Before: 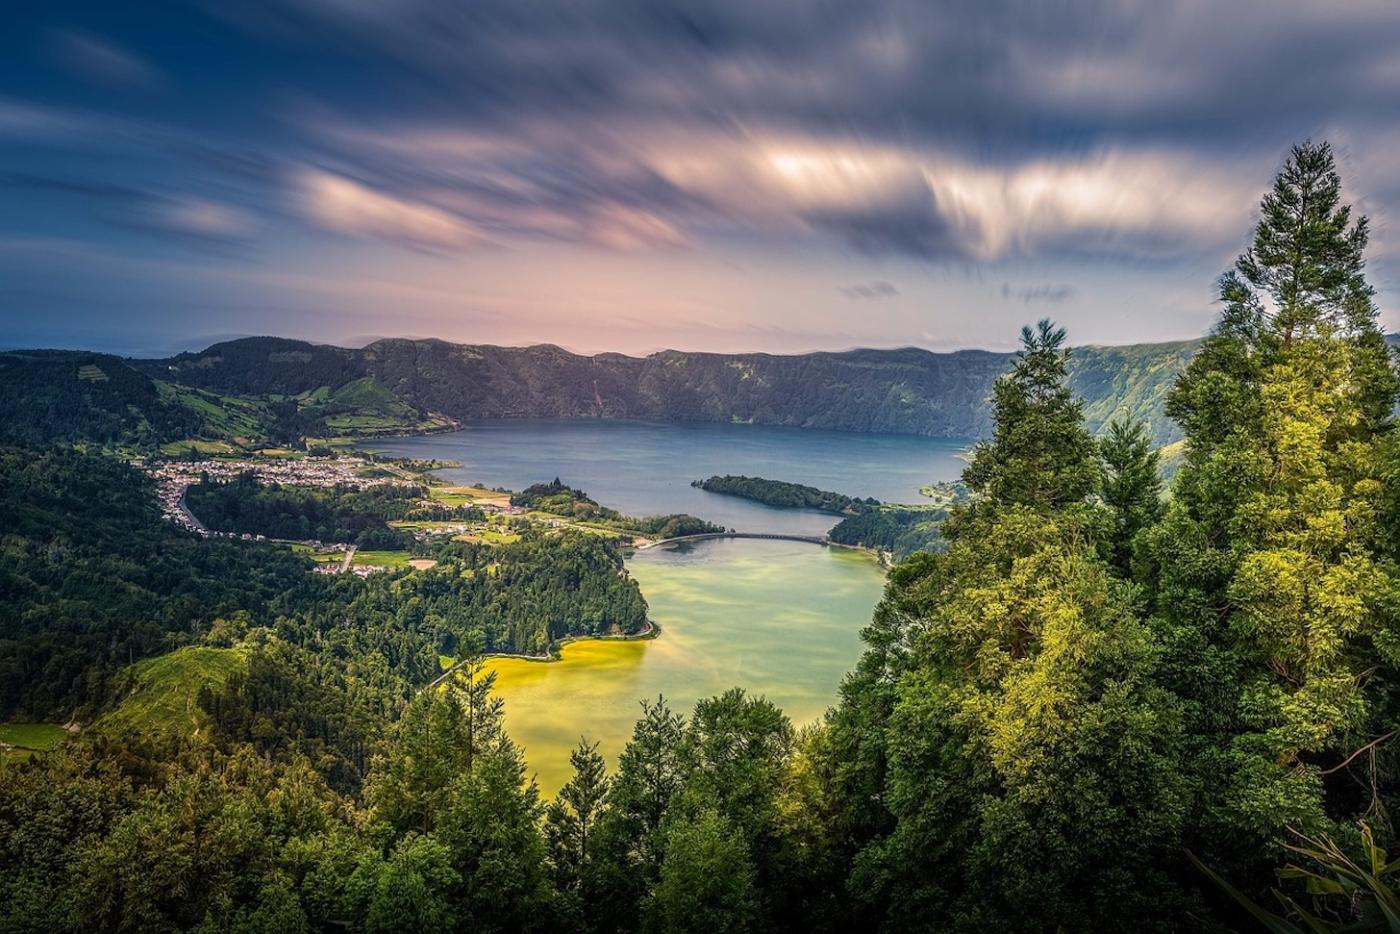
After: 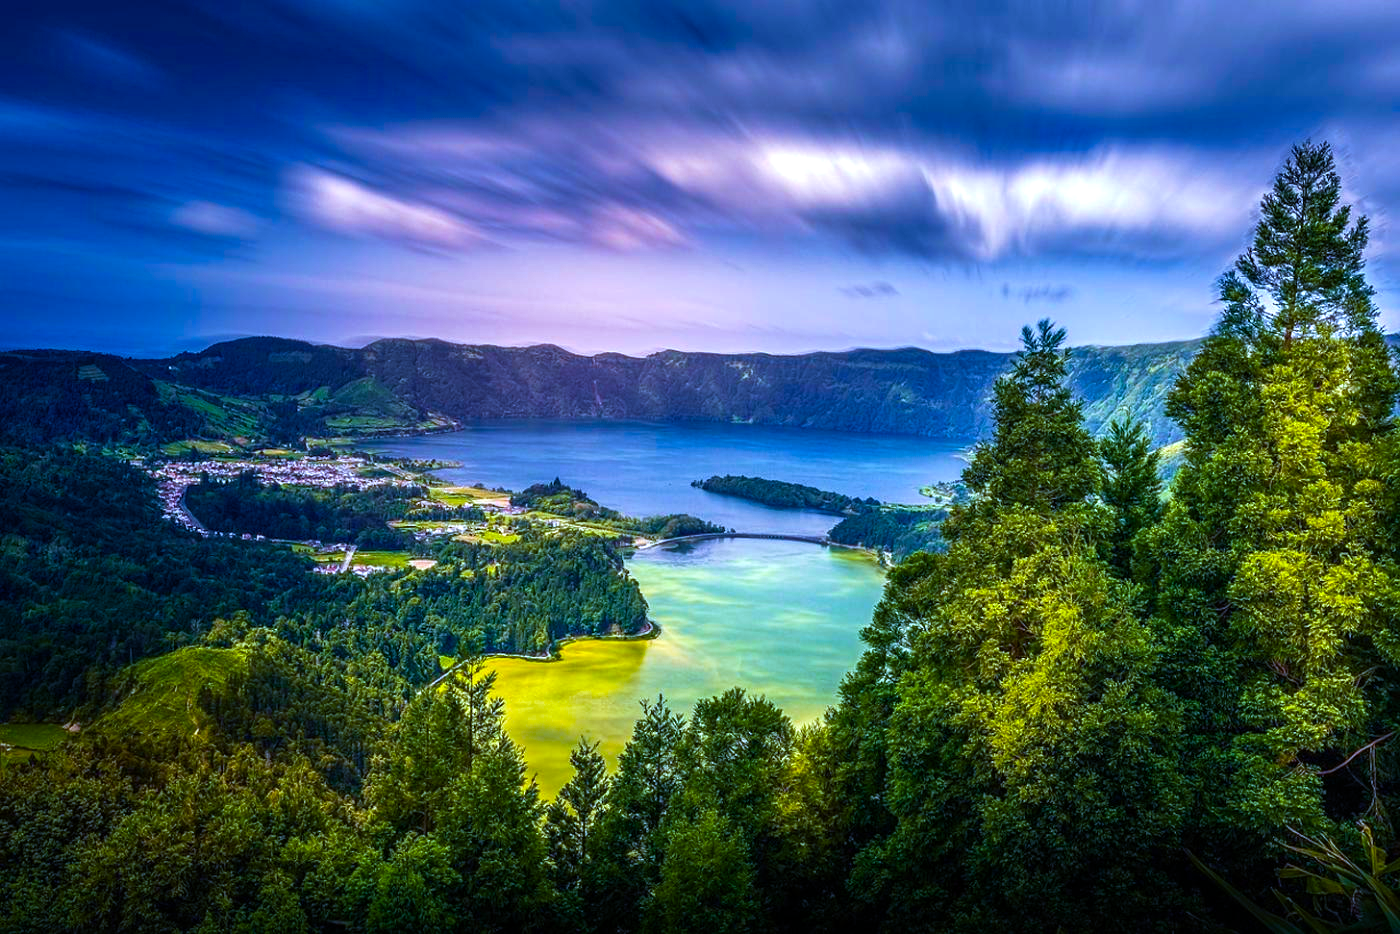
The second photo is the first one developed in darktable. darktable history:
color balance rgb: linear chroma grading › global chroma 9%, perceptual saturation grading › global saturation 36%, perceptual saturation grading › shadows 35%, perceptual brilliance grading › global brilliance 15%, perceptual brilliance grading › shadows -35%, global vibrance 15%
white balance: red 0.871, blue 1.249
velvia: strength 29%
